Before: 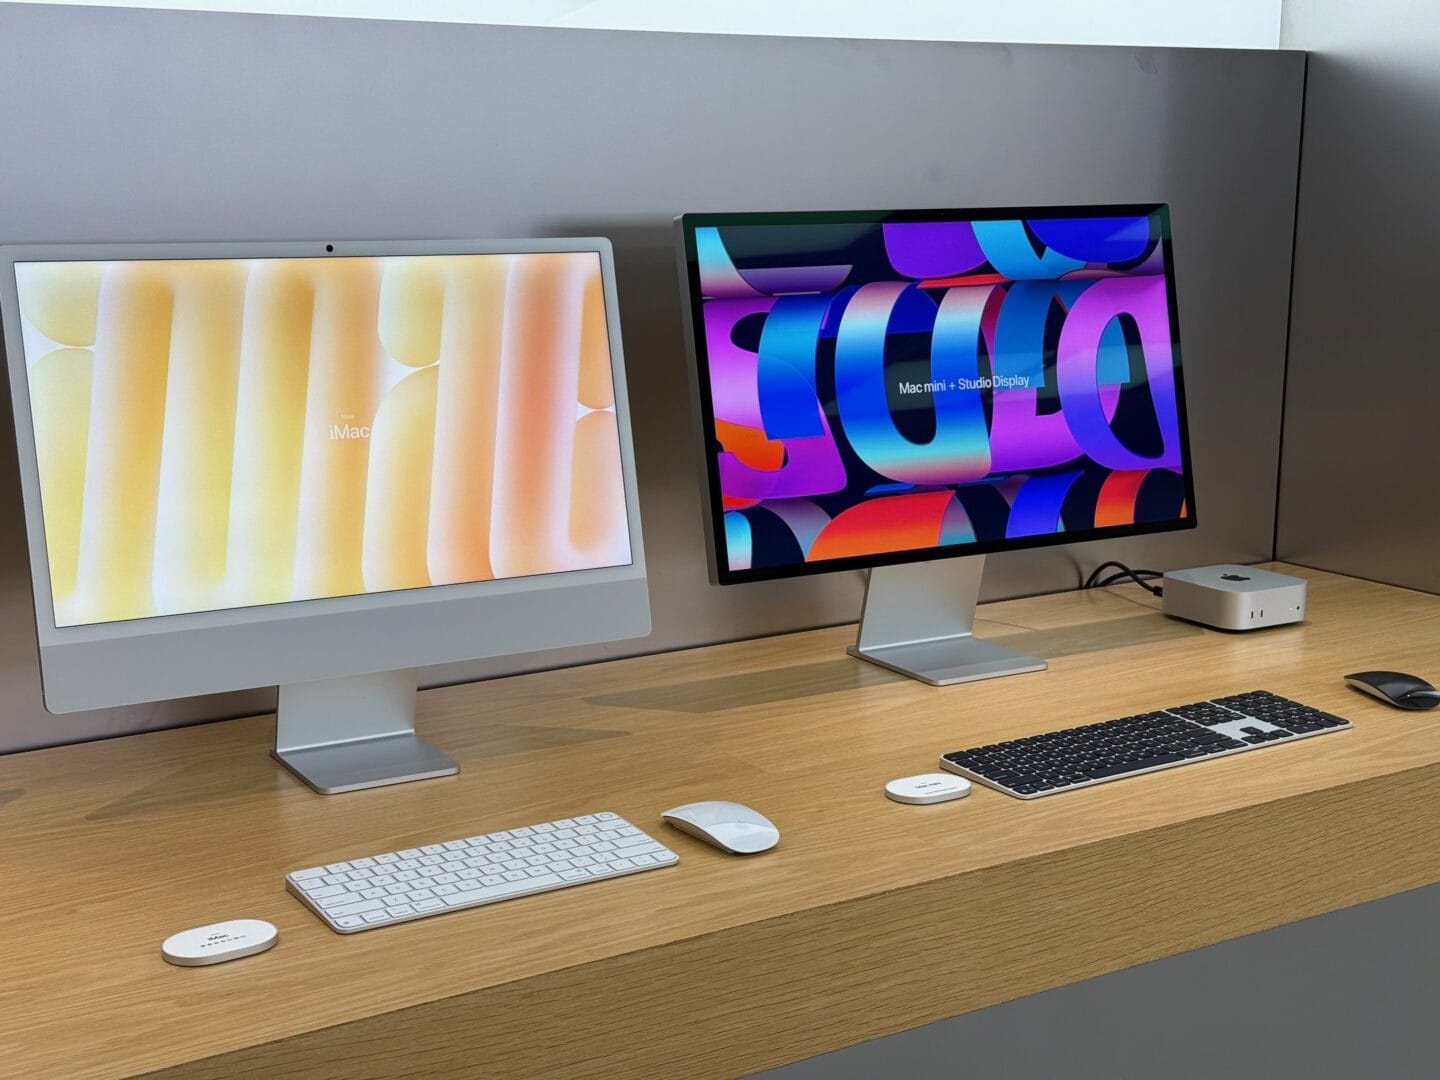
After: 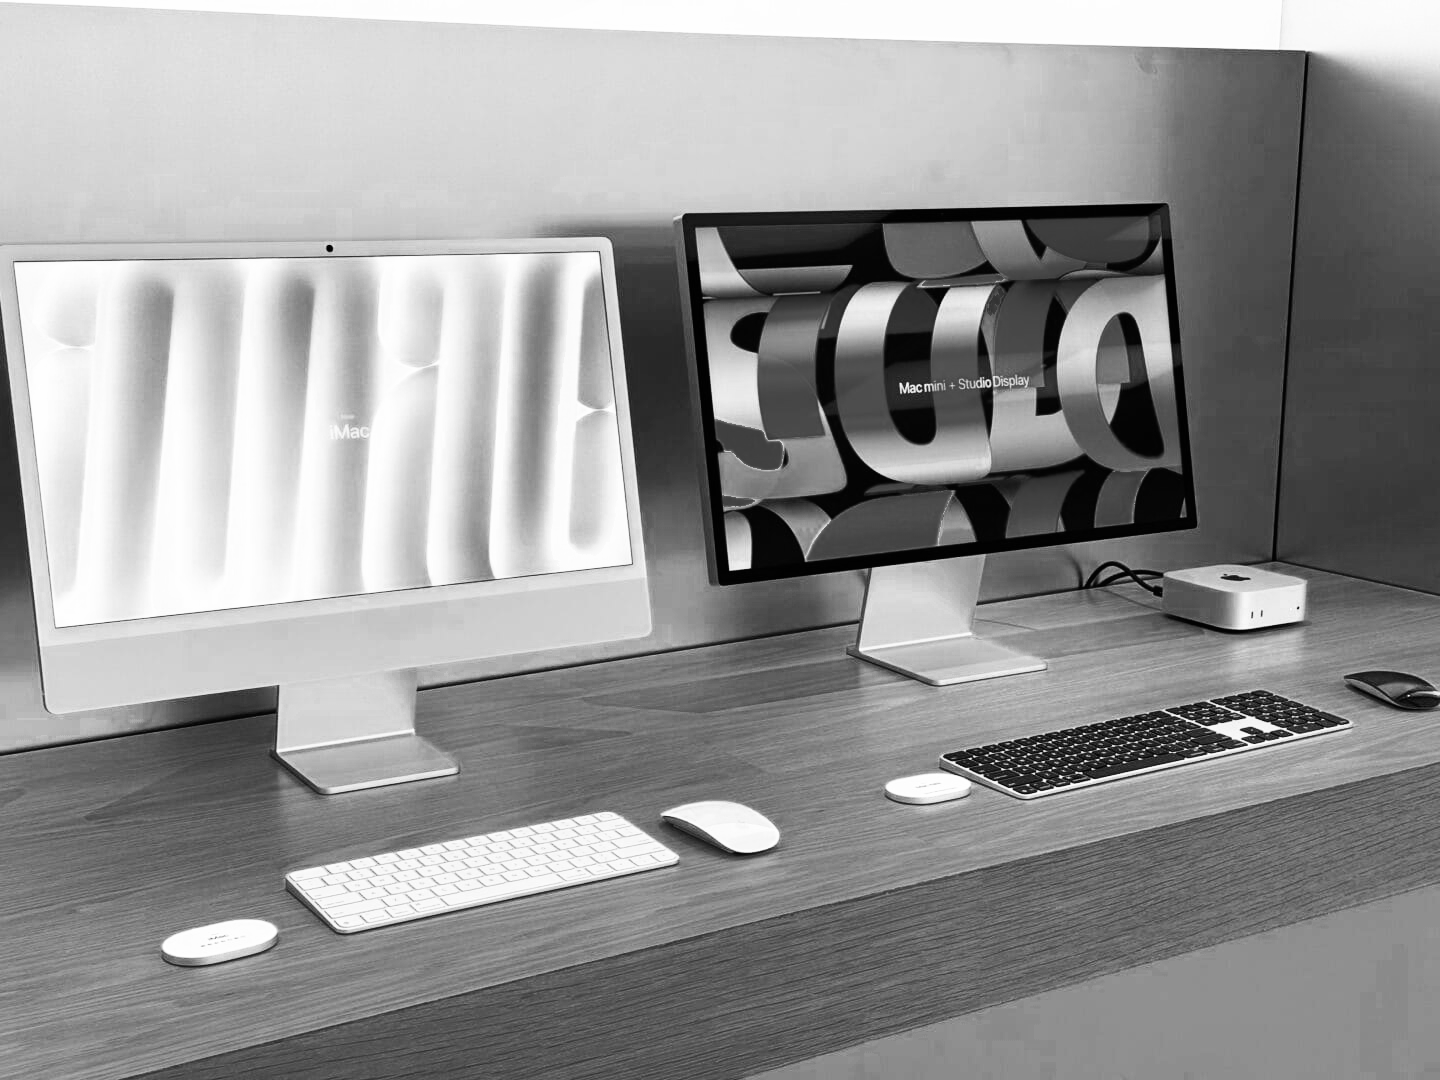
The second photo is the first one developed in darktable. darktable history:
base curve: curves: ch0 [(0, 0) (0.007, 0.004) (0.027, 0.03) (0.046, 0.07) (0.207, 0.54) (0.442, 0.872) (0.673, 0.972) (1, 1)], preserve colors none
color zones: curves: ch0 [(0.002, 0.429) (0.121, 0.212) (0.198, 0.113) (0.276, 0.344) (0.331, 0.541) (0.41, 0.56) (0.482, 0.289) (0.619, 0.227) (0.721, 0.18) (0.821, 0.435) (0.928, 0.555) (1, 0.587)]; ch1 [(0, 0) (0.143, 0) (0.286, 0) (0.429, 0) (0.571, 0) (0.714, 0) (0.857, 0)]
